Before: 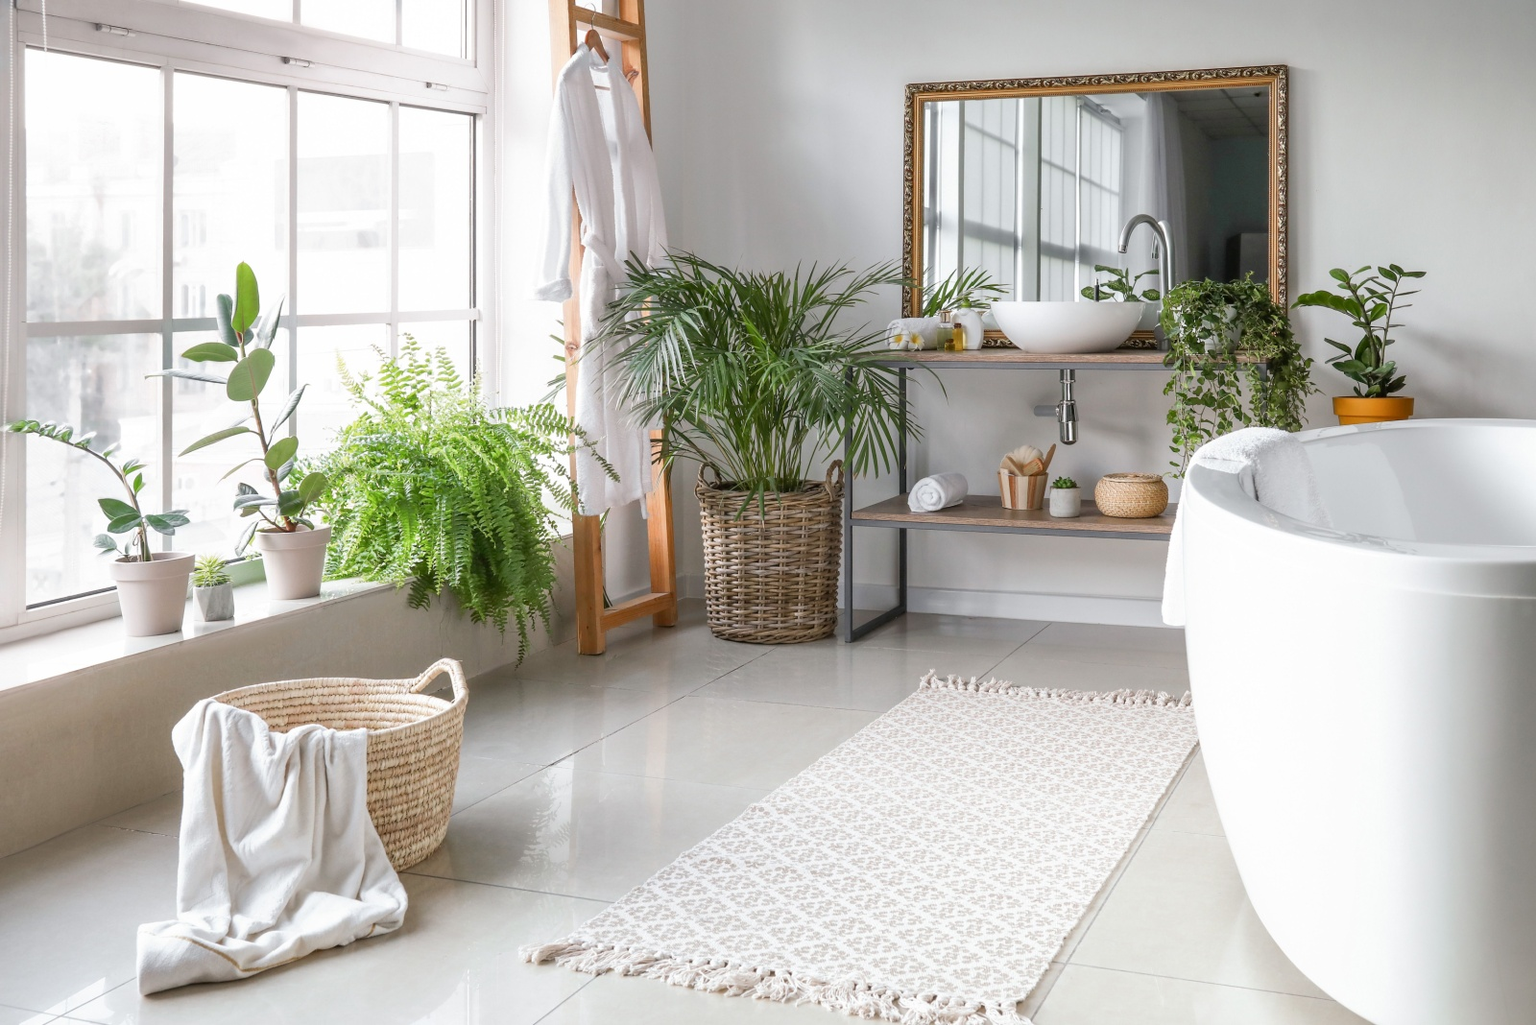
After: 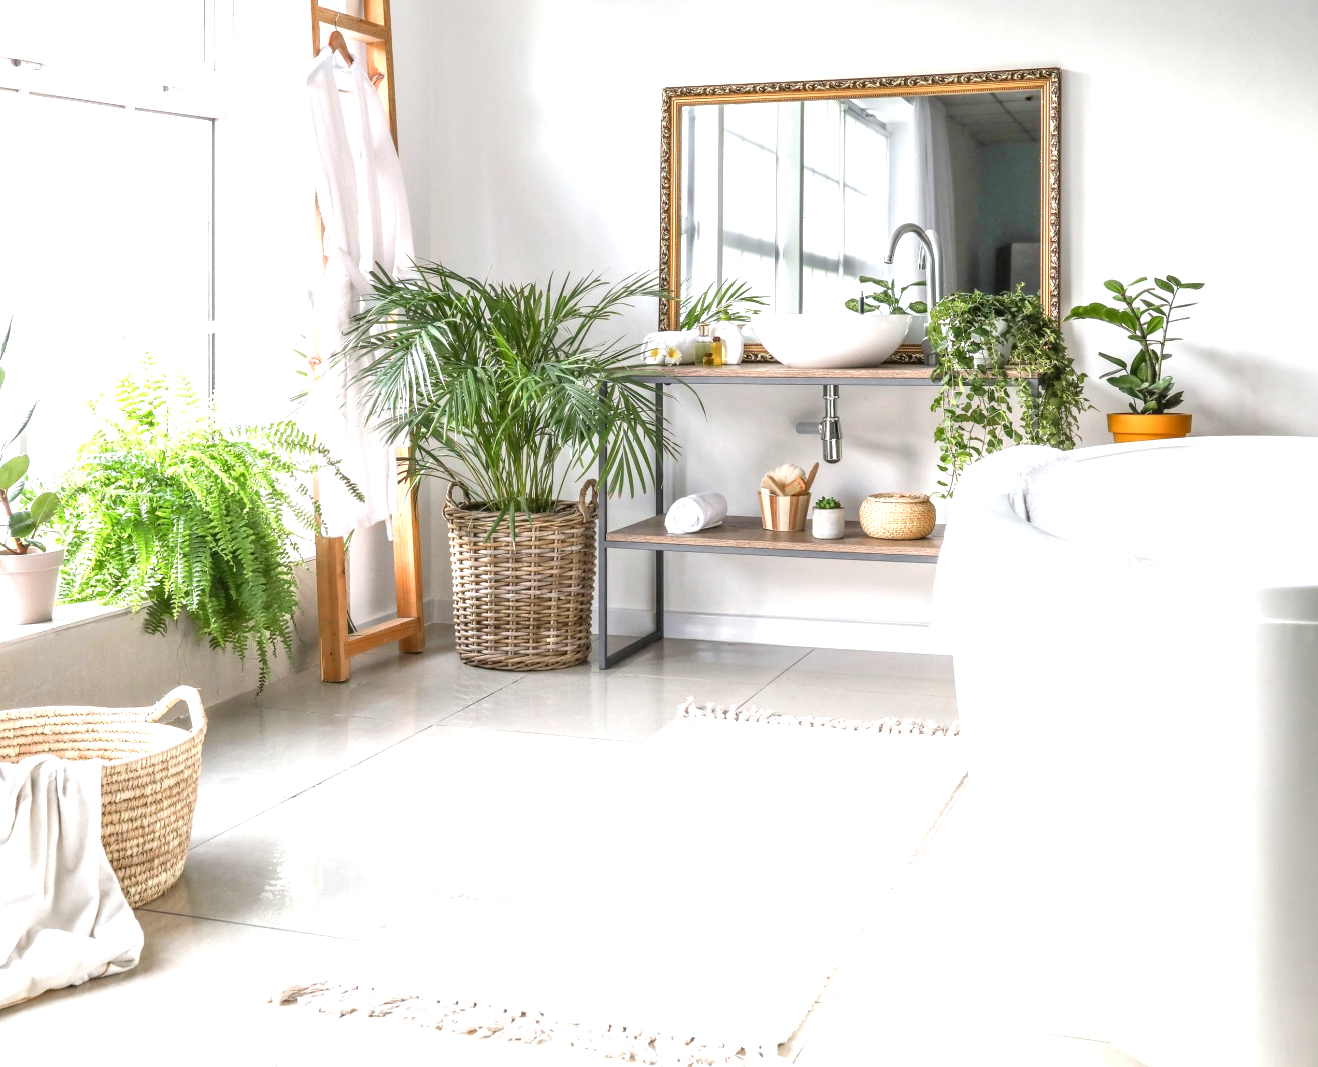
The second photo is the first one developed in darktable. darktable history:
crop: left 17.566%, bottom 0.017%
local contrast: on, module defaults
exposure: black level correction 0, exposure 1 EV, compensate exposure bias true, compensate highlight preservation false
